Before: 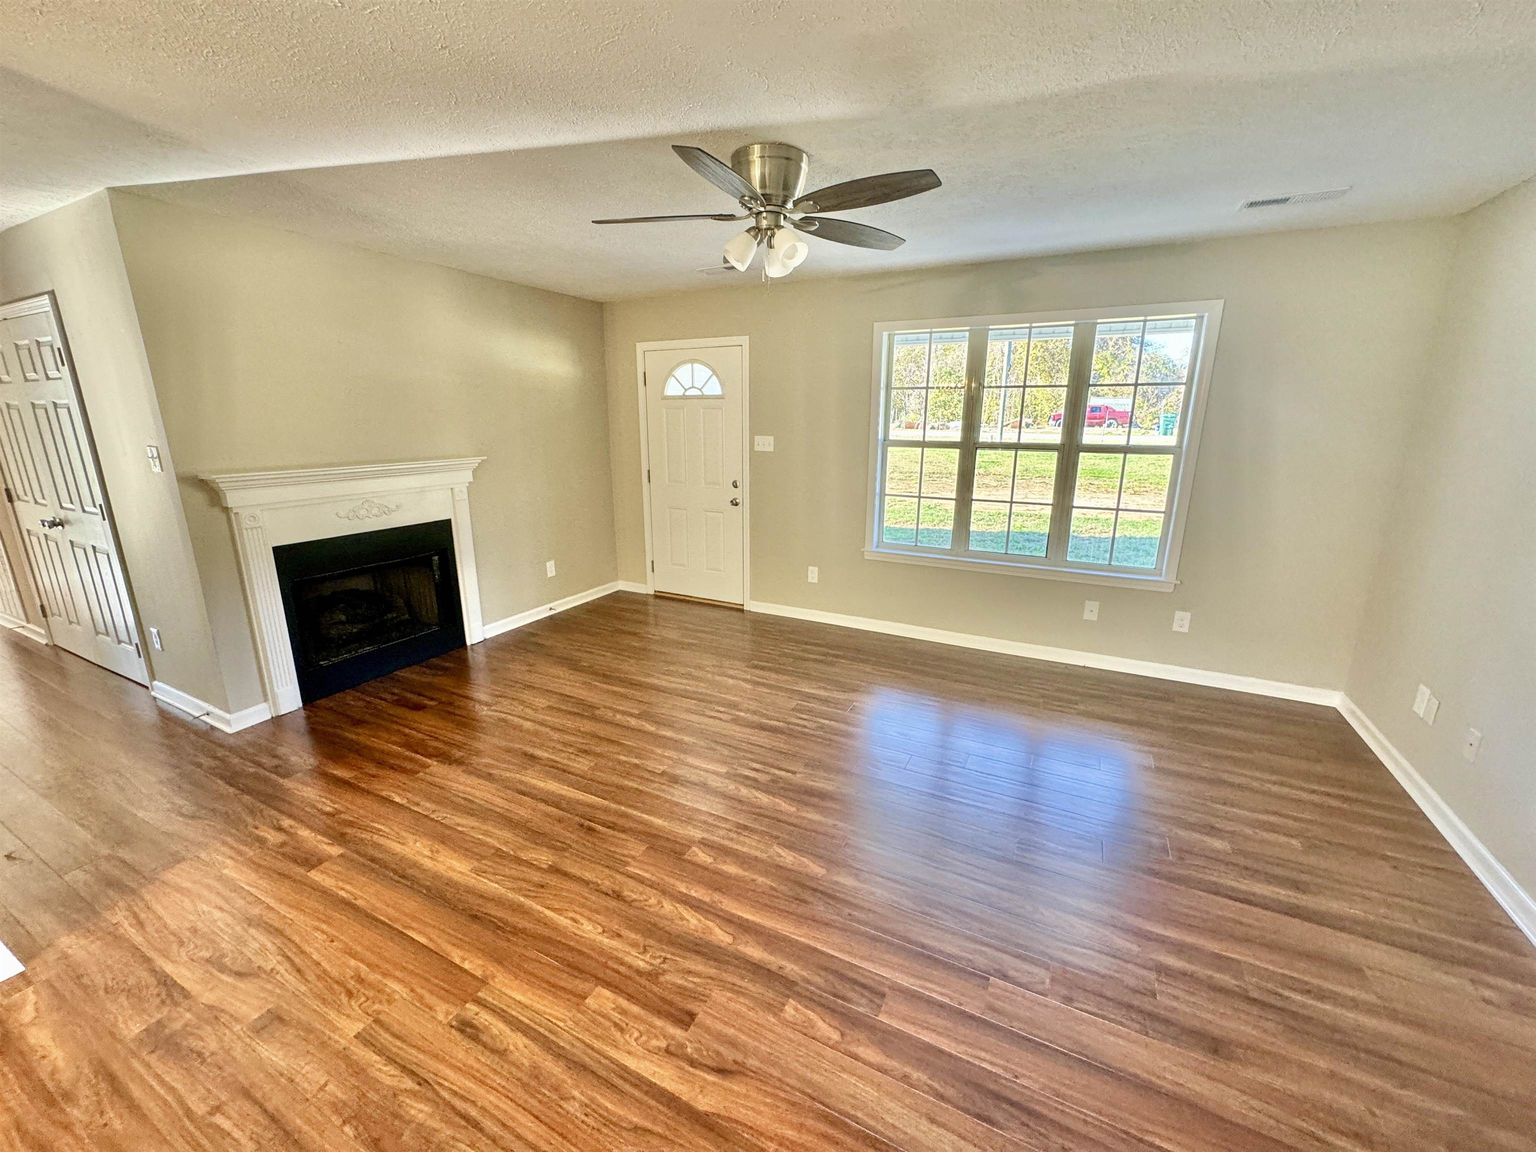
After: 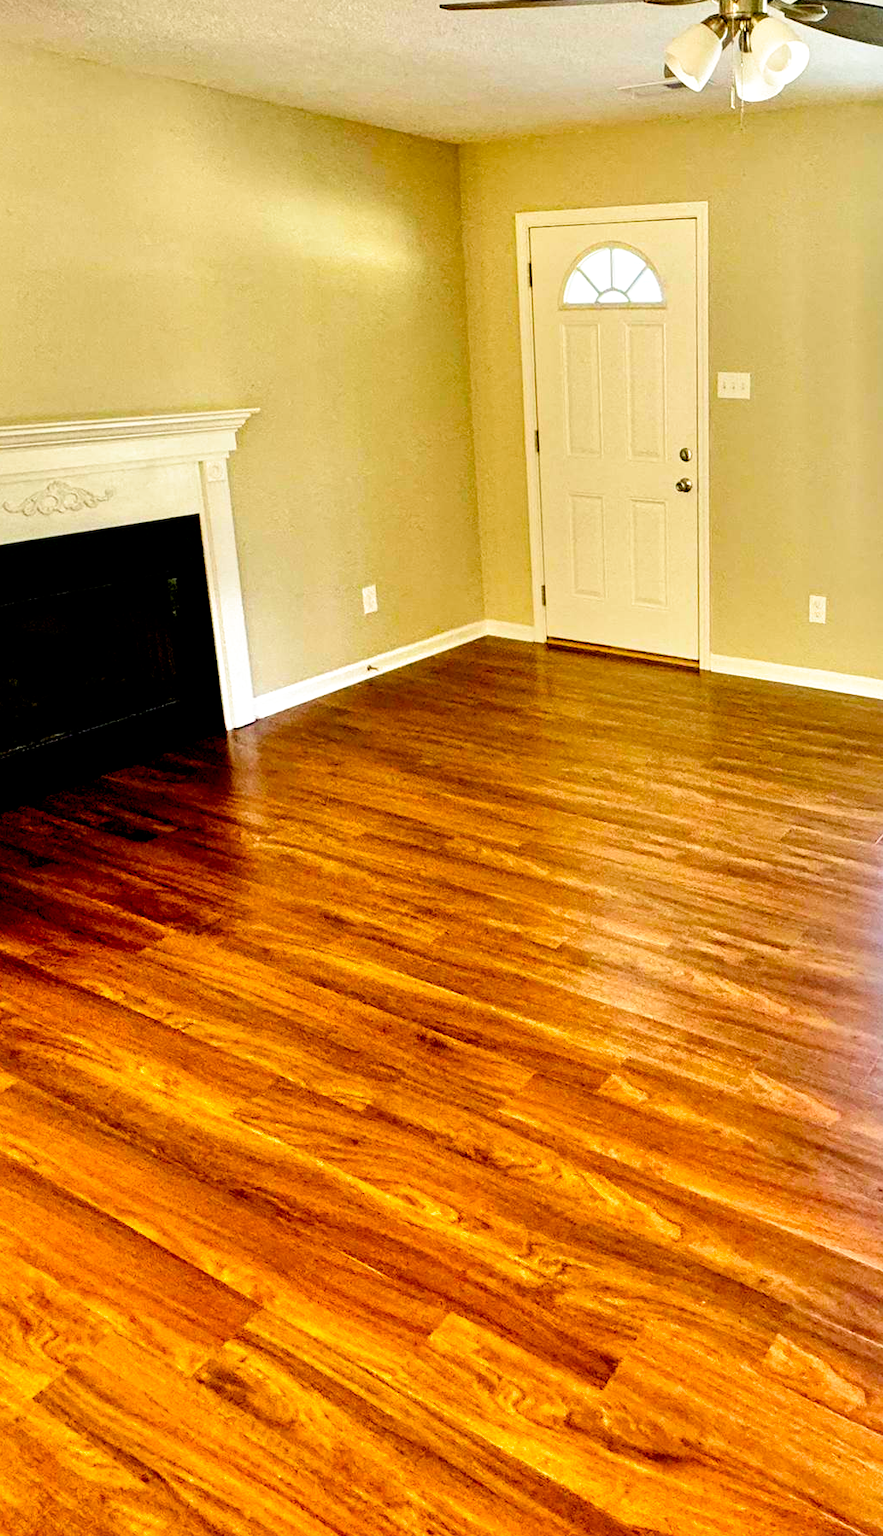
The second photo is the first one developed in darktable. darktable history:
crop and rotate: left 21.791%, top 18.937%, right 44.533%, bottom 3.001%
color balance rgb: perceptual saturation grading › global saturation 29.397%, global vibrance 20%
filmic rgb: black relative exposure -5.59 EV, white relative exposure 2.48 EV, target black luminance 0%, hardness 4.51, latitude 67.15%, contrast 1.446, shadows ↔ highlights balance -3.7%, add noise in highlights 0.001, preserve chrominance no, color science v3 (2019), use custom middle-gray values true, contrast in highlights soft
